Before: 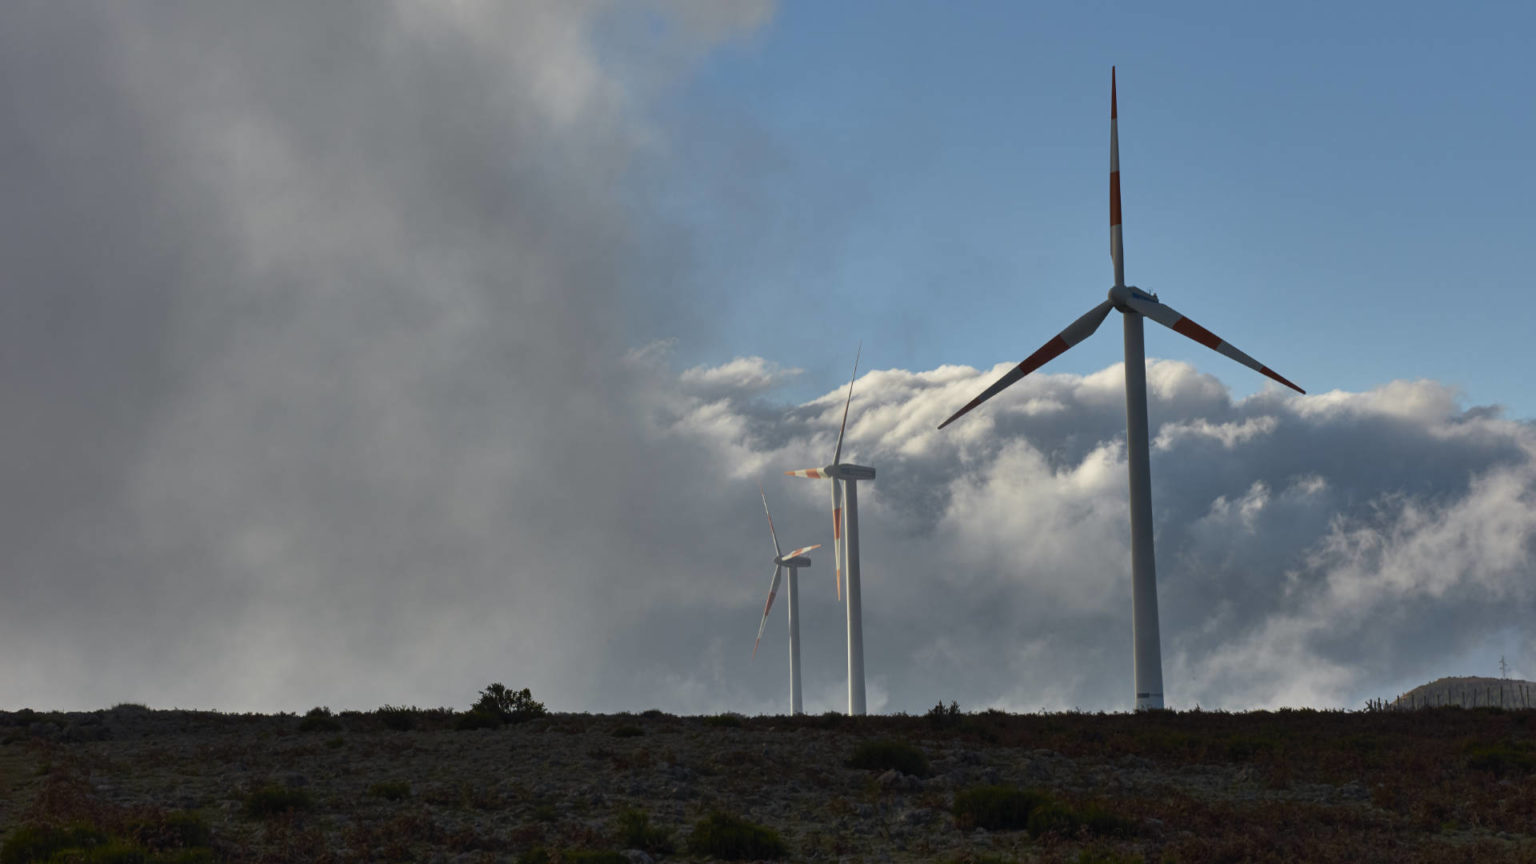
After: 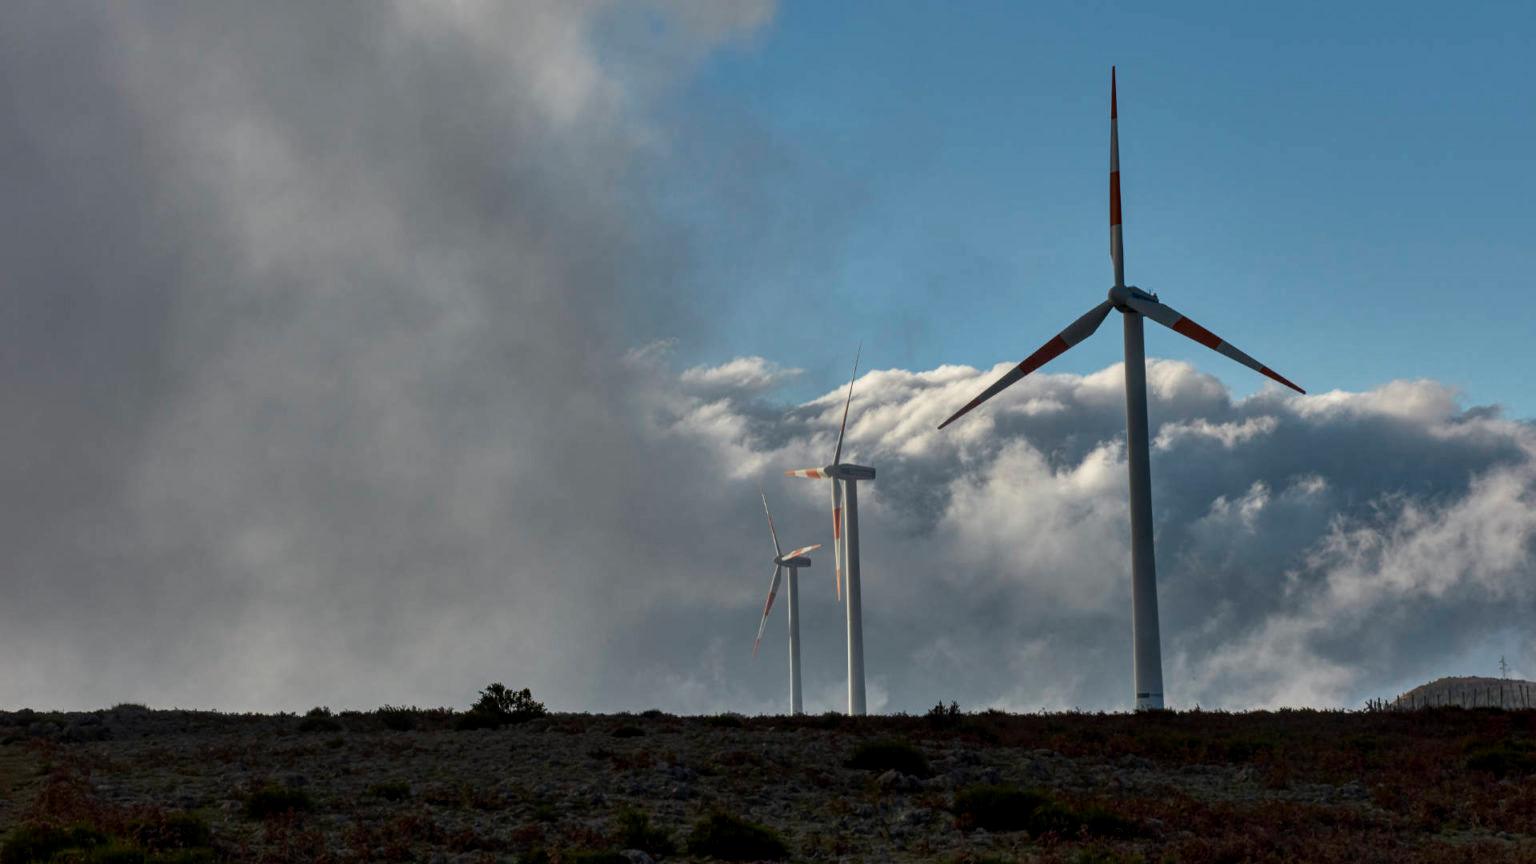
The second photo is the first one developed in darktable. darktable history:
color calibration: illuminant same as pipeline (D50), adaptation none (bypass)
exposure: exposure -0.153 EV, compensate highlight preservation false
local contrast: detail 130%
